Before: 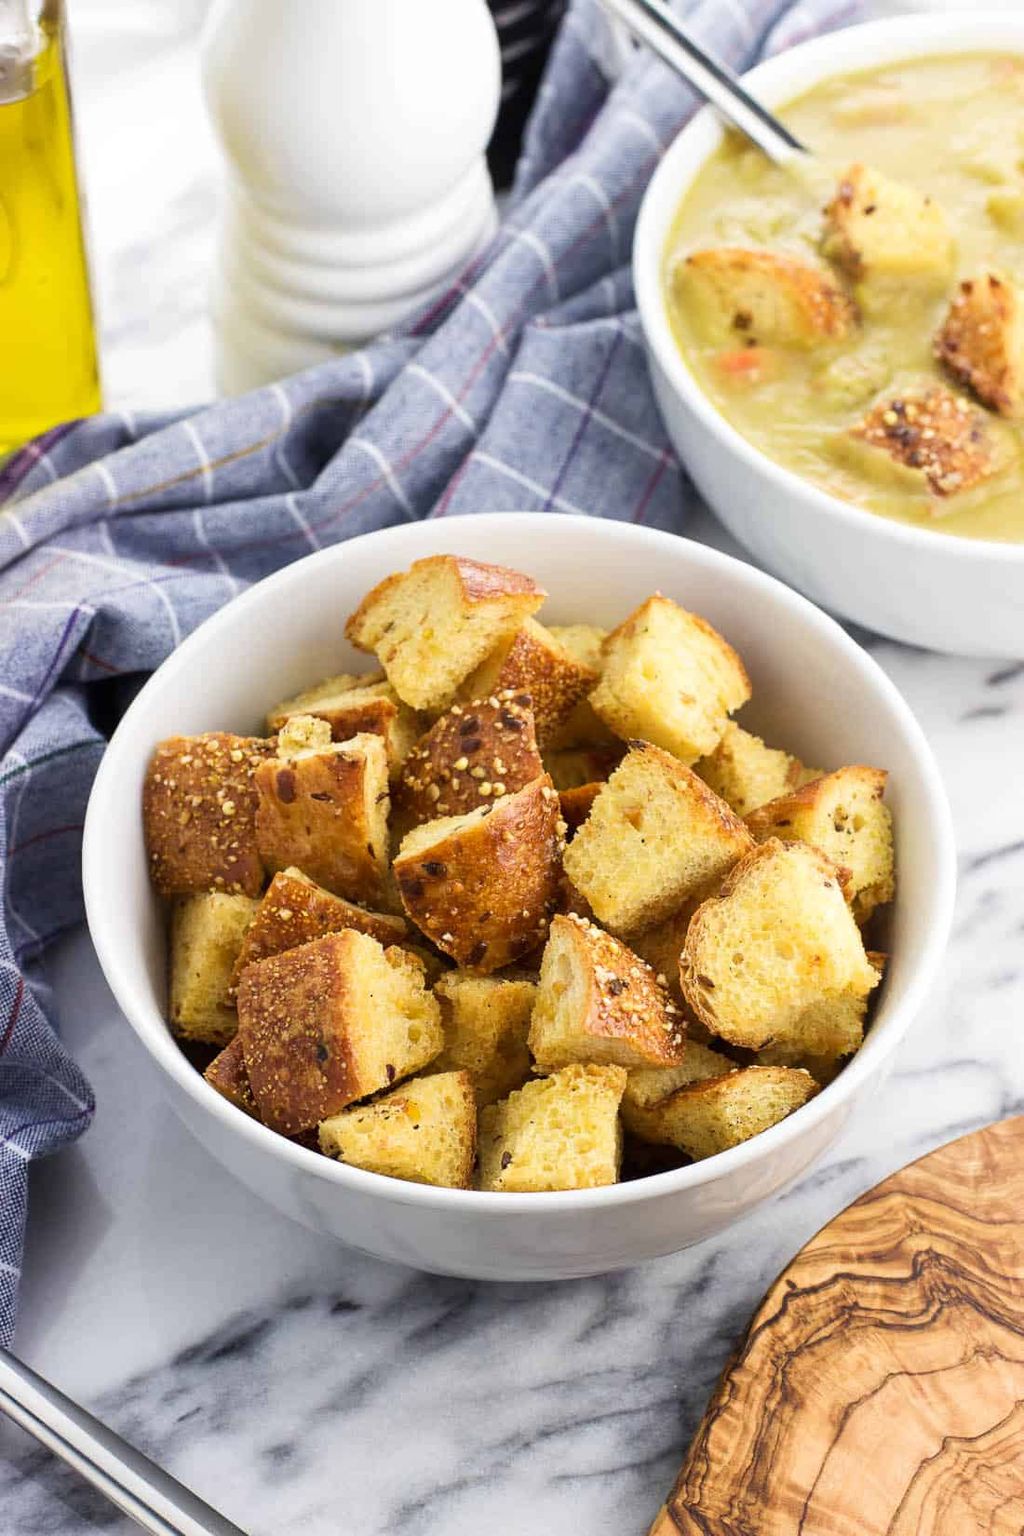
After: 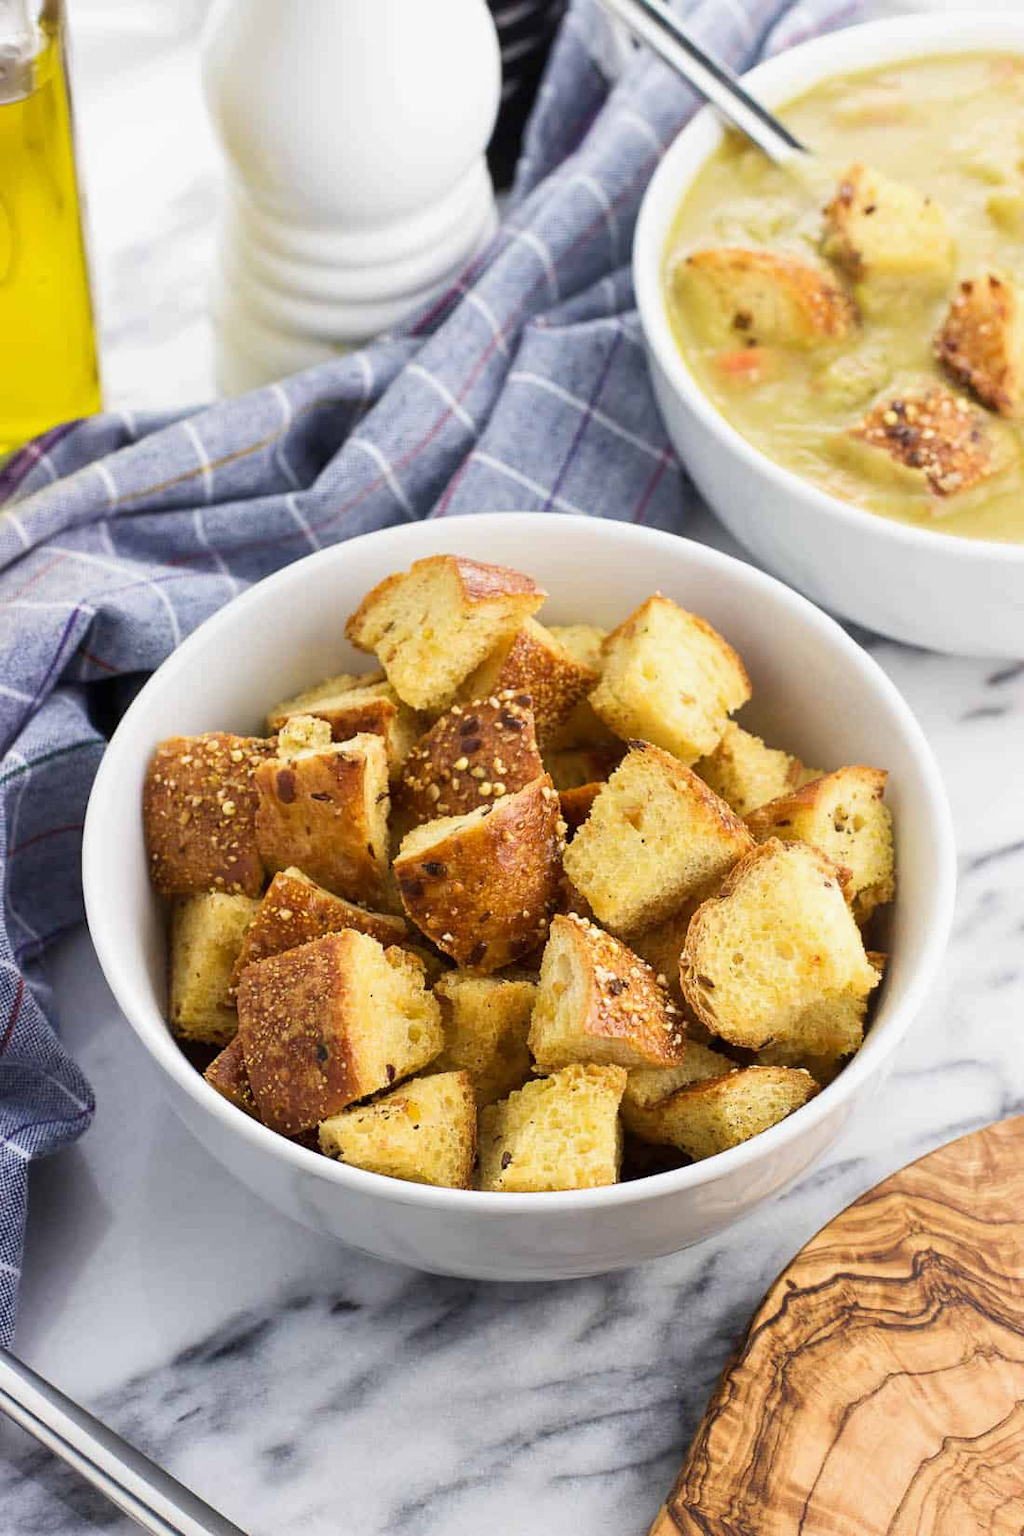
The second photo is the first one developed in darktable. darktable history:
tone equalizer: -7 EV 0.195 EV, -6 EV 0.146 EV, -5 EV 0.081 EV, -4 EV 0.058 EV, -2 EV -0.038 EV, -1 EV -0.043 EV, +0 EV -0.077 EV
